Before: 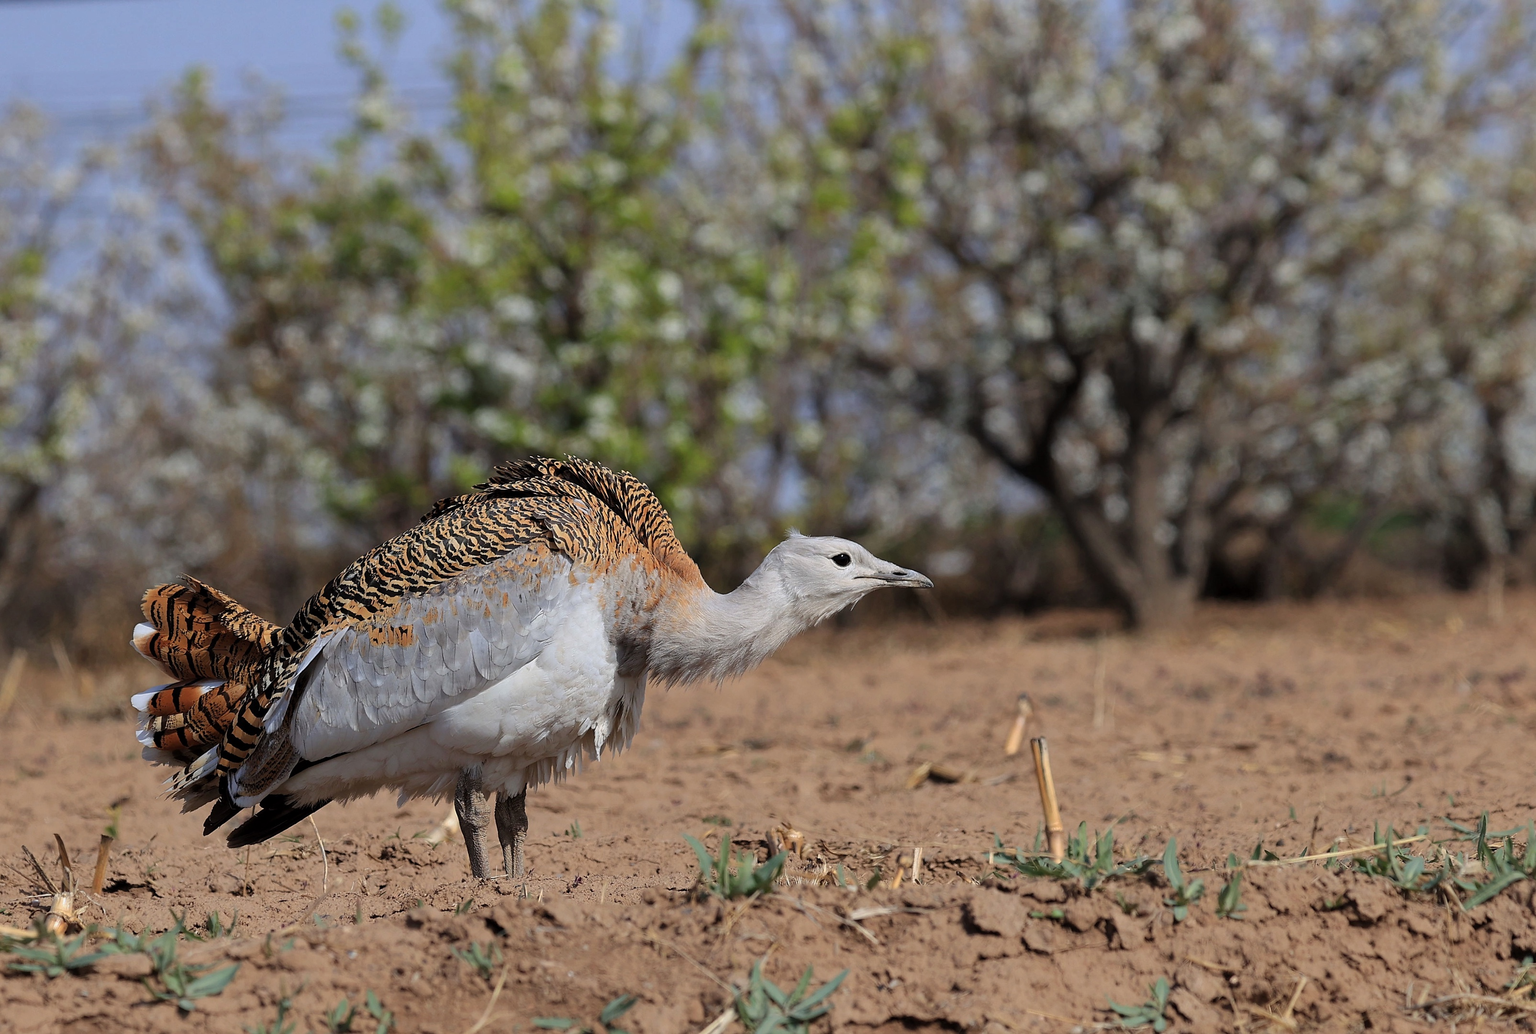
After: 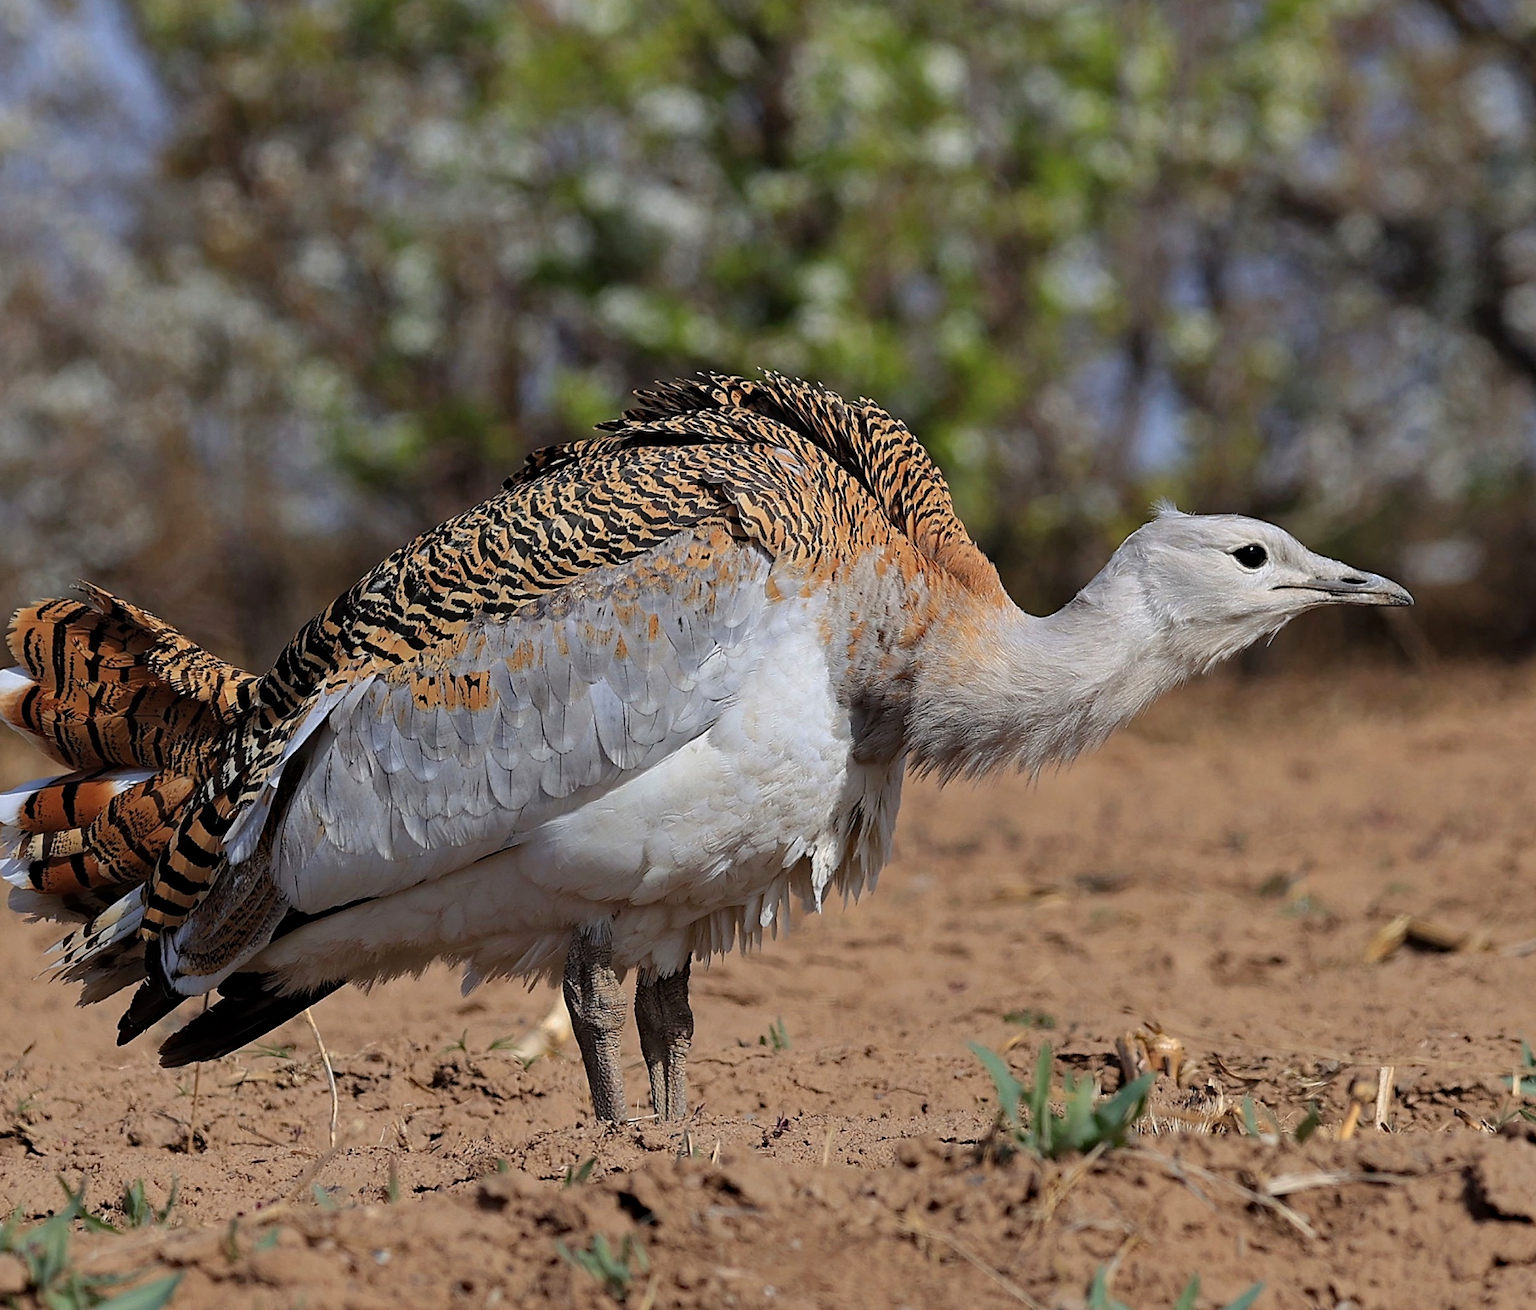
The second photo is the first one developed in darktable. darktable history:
haze removal: compatibility mode true, adaptive false
crop: left 8.966%, top 23.852%, right 34.699%, bottom 4.703%
